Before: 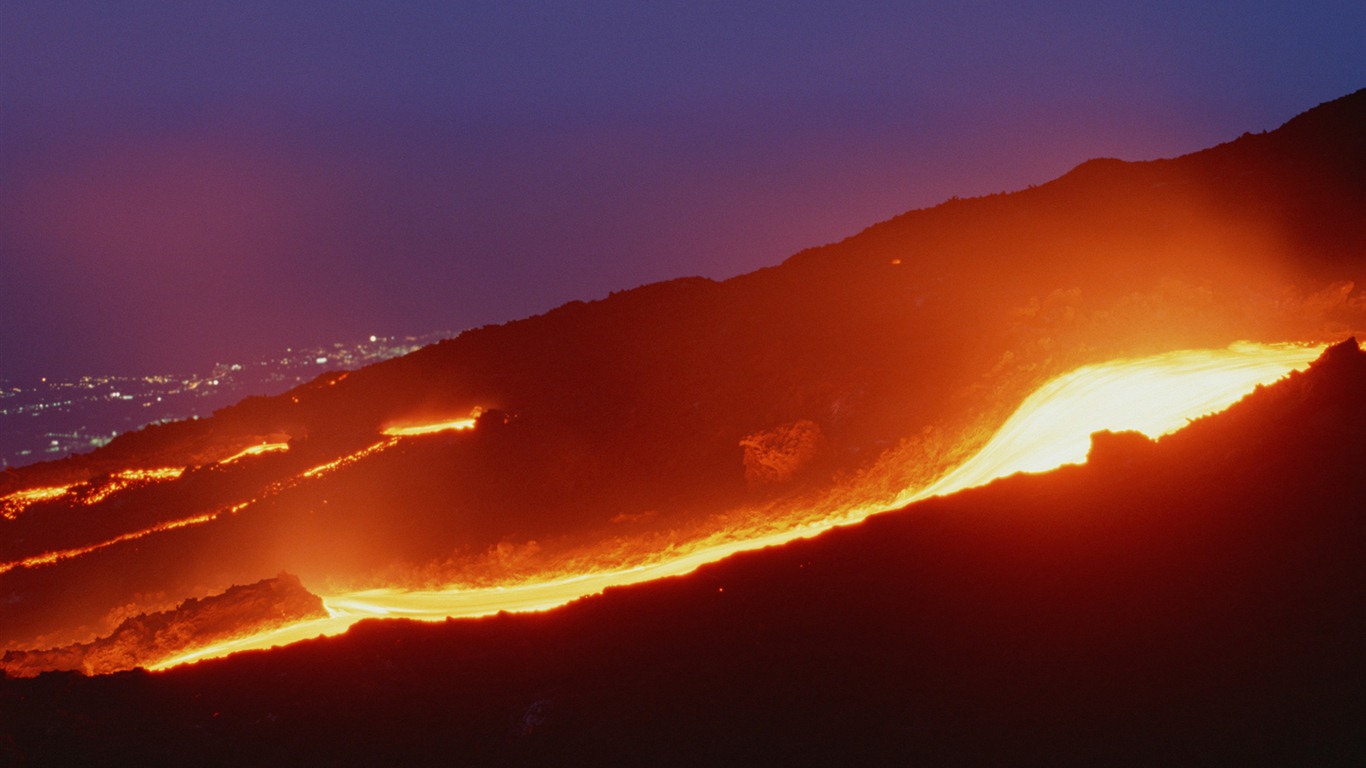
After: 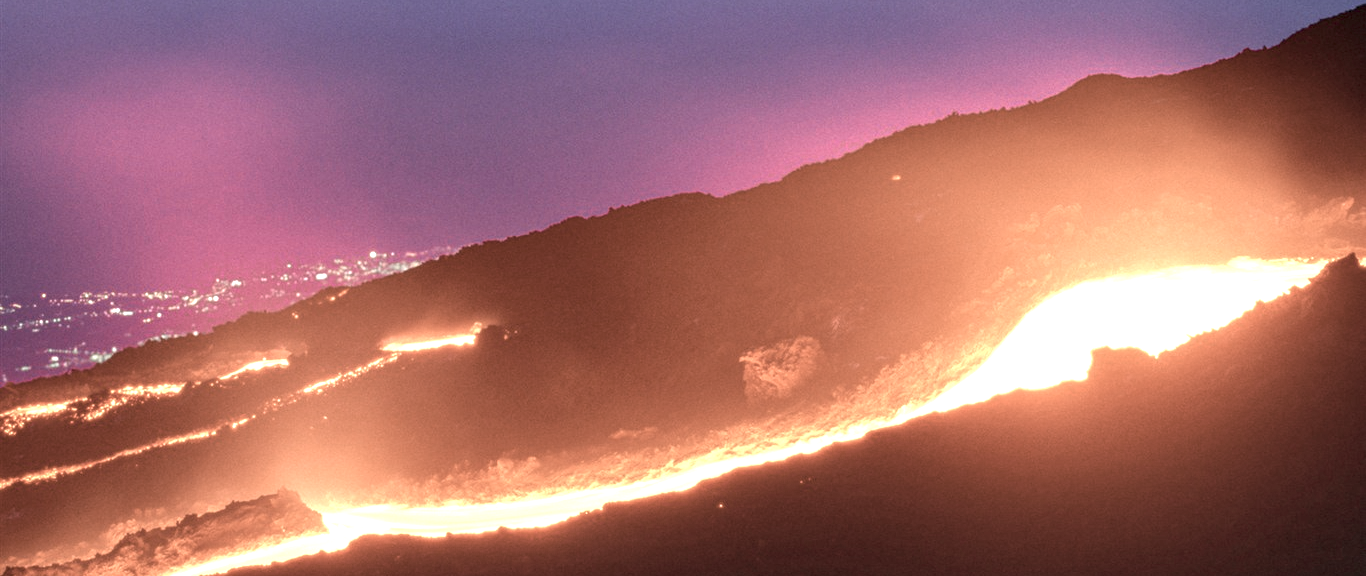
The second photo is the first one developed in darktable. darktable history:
exposure: black level correction 0.001, exposure 1.399 EV, compensate highlight preservation false
local contrast: detail 130%
color zones: curves: ch0 [(0, 0.6) (0.129, 0.508) (0.193, 0.483) (0.429, 0.5) (0.571, 0.5) (0.714, 0.5) (0.857, 0.5) (1, 0.6)]; ch1 [(0, 0.481) (0.112, 0.245) (0.213, 0.223) (0.429, 0.233) (0.571, 0.231) (0.683, 0.242) (0.857, 0.296) (1, 0.481)]
crop: top 11.062%, bottom 13.914%
